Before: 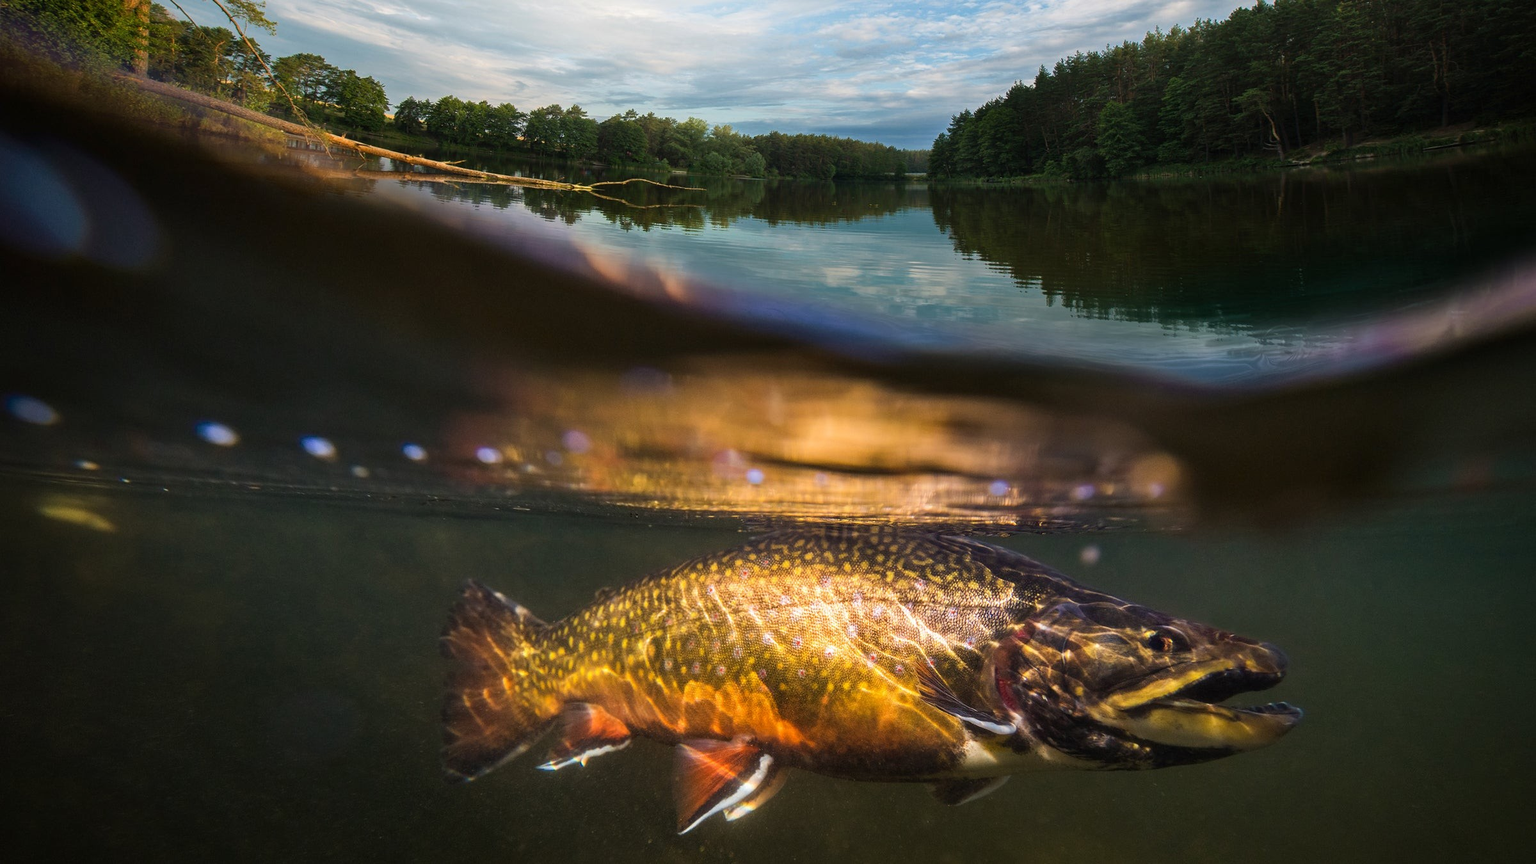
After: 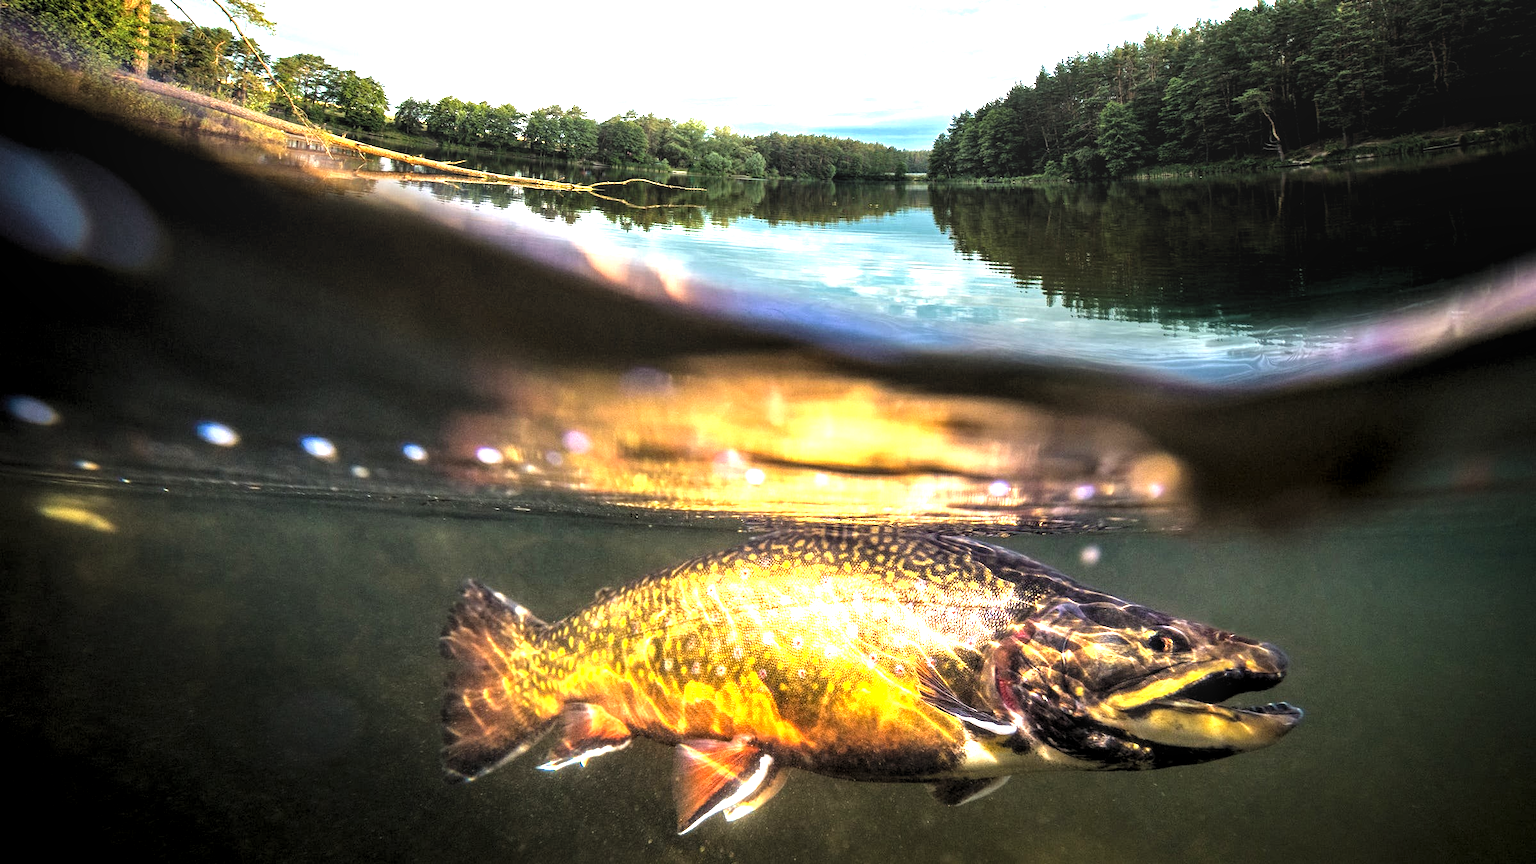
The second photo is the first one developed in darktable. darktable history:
levels: levels [0.062, 0.494, 0.925]
exposure: exposure 0.947 EV, compensate highlight preservation false
local contrast: detail 130%
tone equalizer: -8 EV -0.739 EV, -7 EV -0.697 EV, -6 EV -0.608 EV, -5 EV -0.414 EV, -3 EV 0.377 EV, -2 EV 0.6 EV, -1 EV 0.684 EV, +0 EV 0.744 EV
